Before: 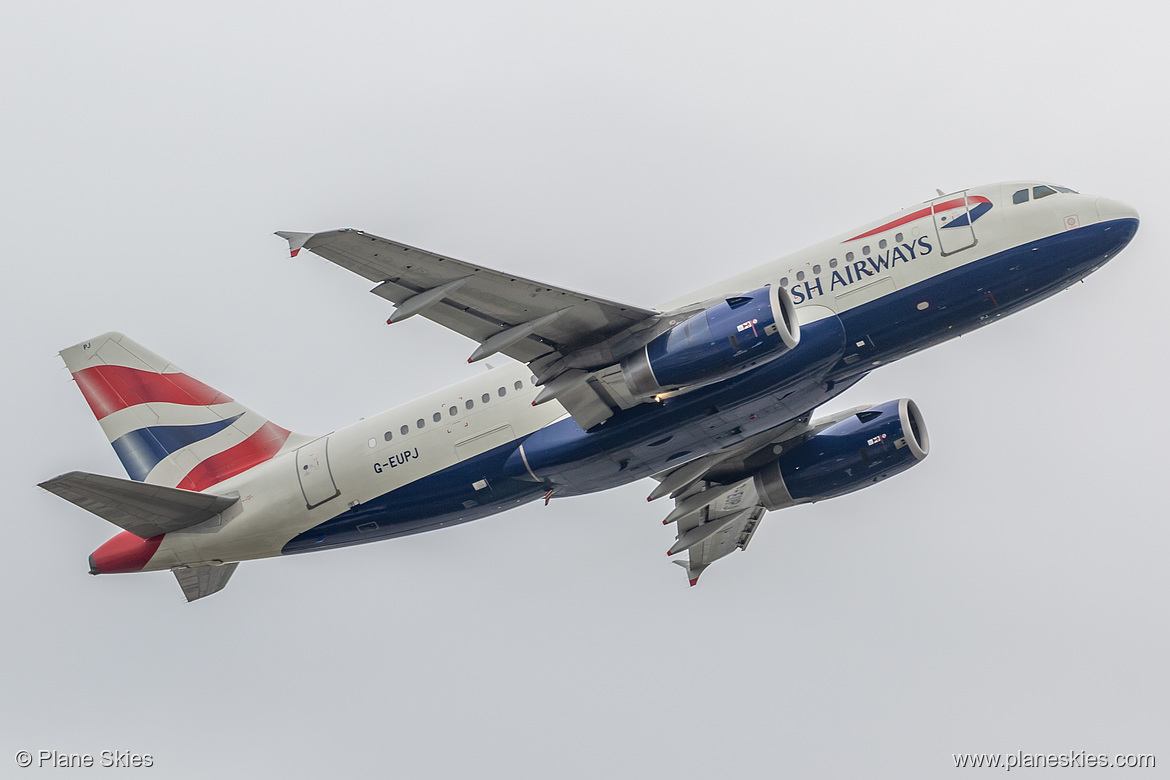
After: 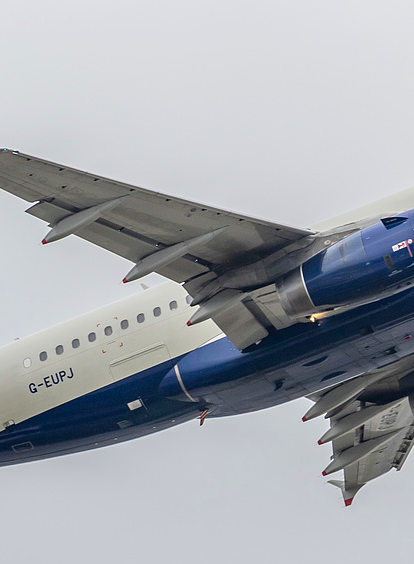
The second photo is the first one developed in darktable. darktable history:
contrast brightness saturation: contrast 0.076, saturation 0.202
crop and rotate: left 29.524%, top 10.282%, right 35.025%, bottom 17.409%
